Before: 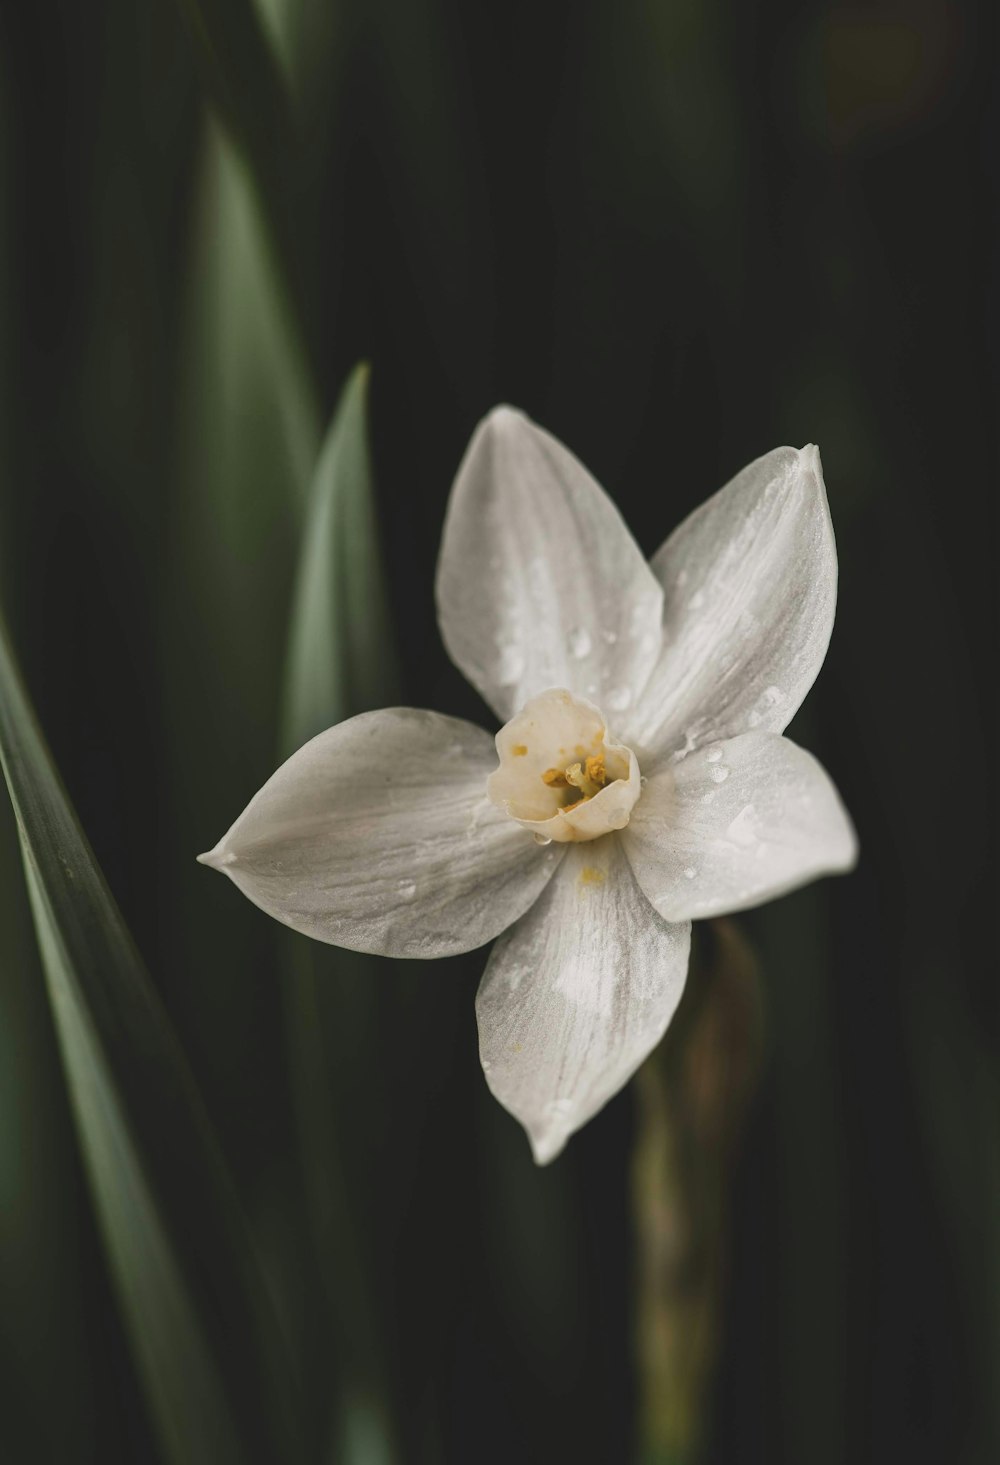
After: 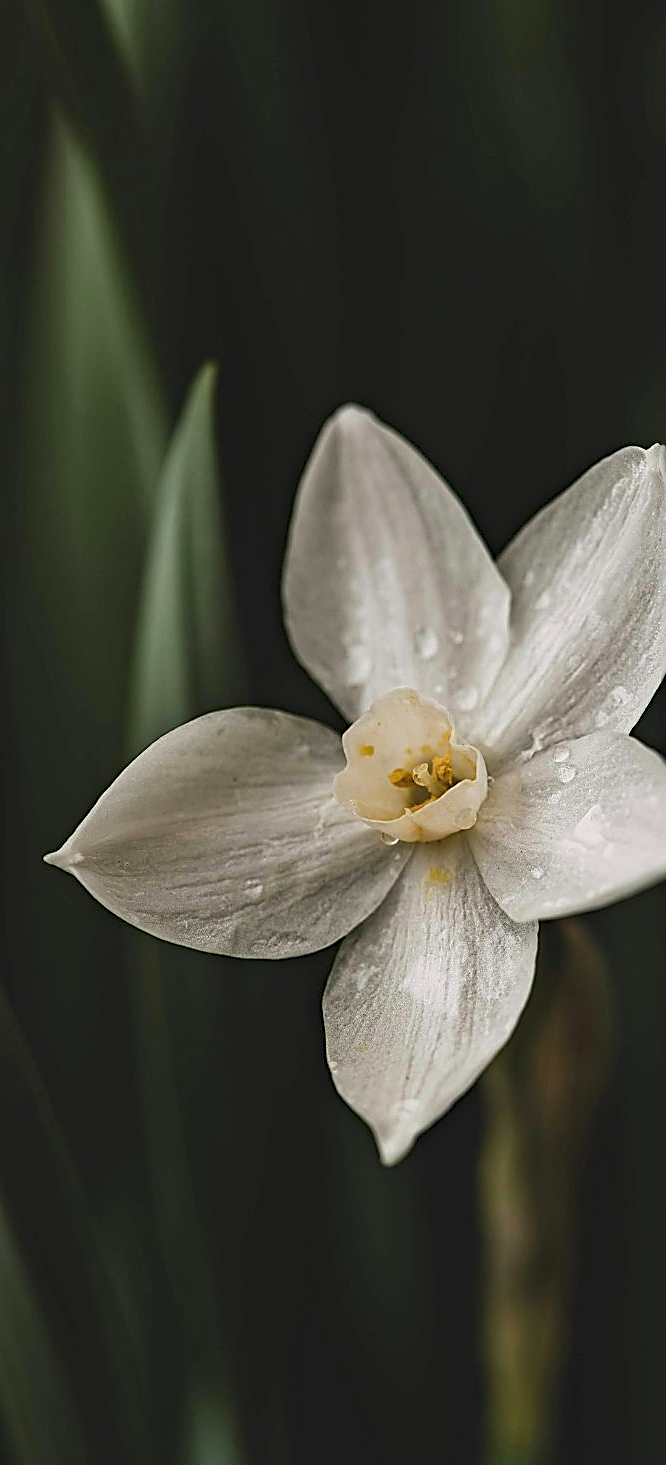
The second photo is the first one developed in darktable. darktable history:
crop and rotate: left 15.306%, right 18.057%
sharpen: radius 1.713, amount 1.311
haze removal: compatibility mode true, adaptive false
